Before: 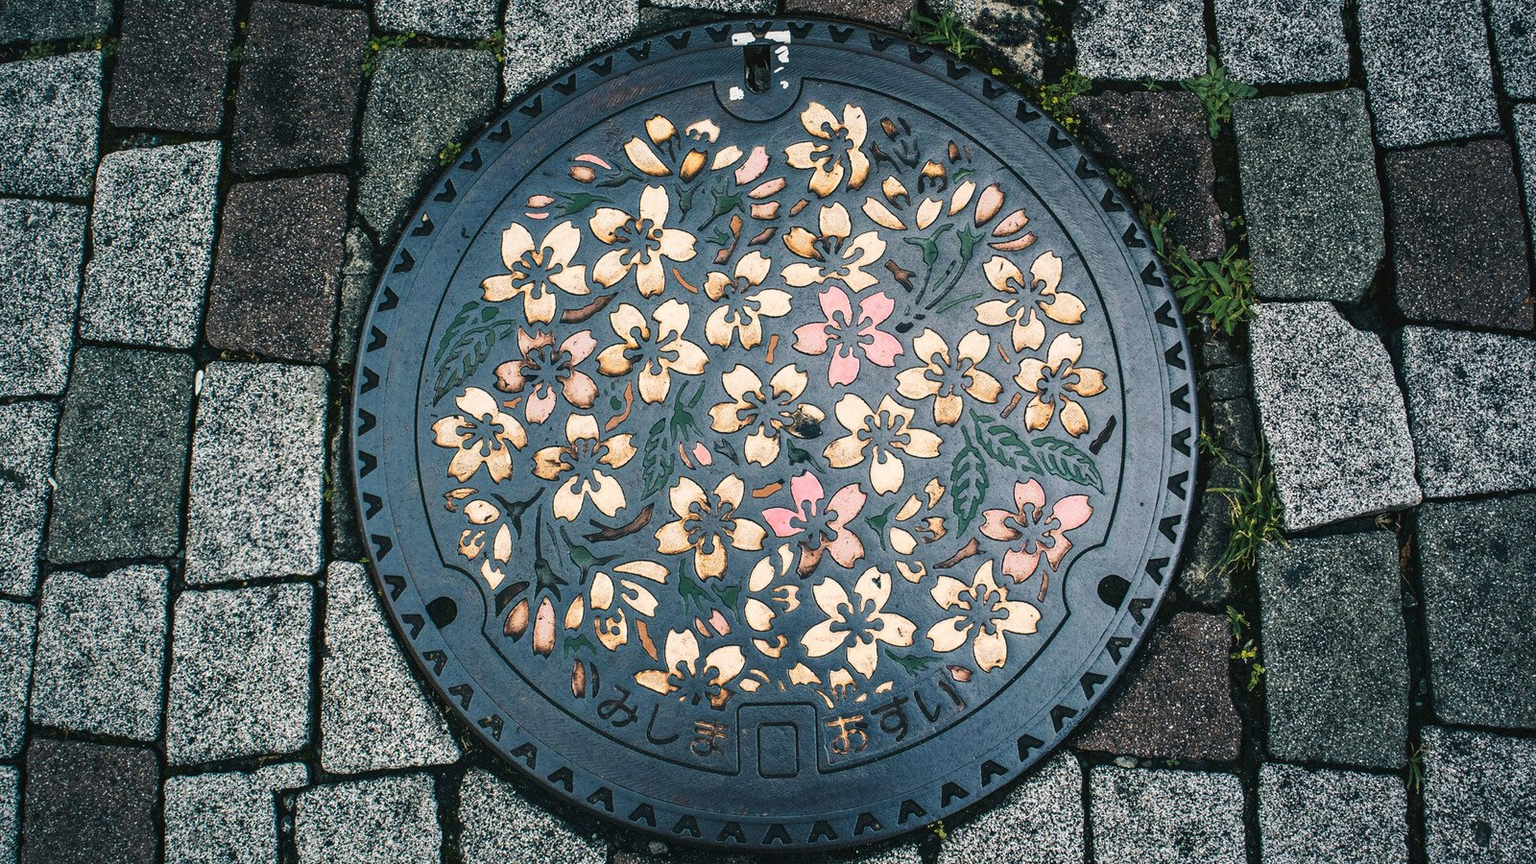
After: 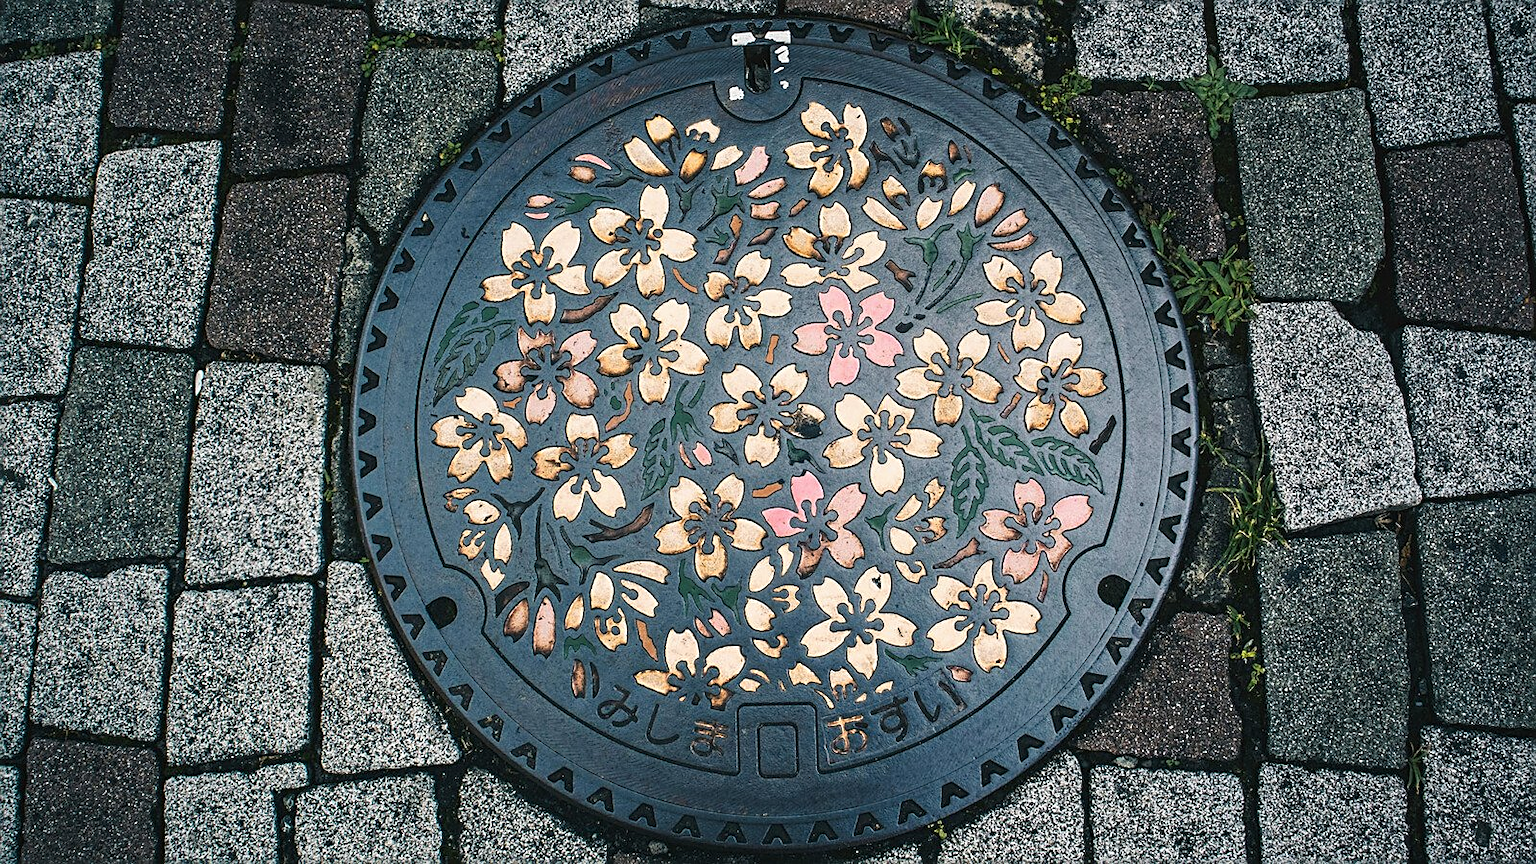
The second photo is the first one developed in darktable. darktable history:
local contrast: mode bilateral grid, contrast 100, coarseness 100, detail 91%, midtone range 0.2
sharpen: on, module defaults
